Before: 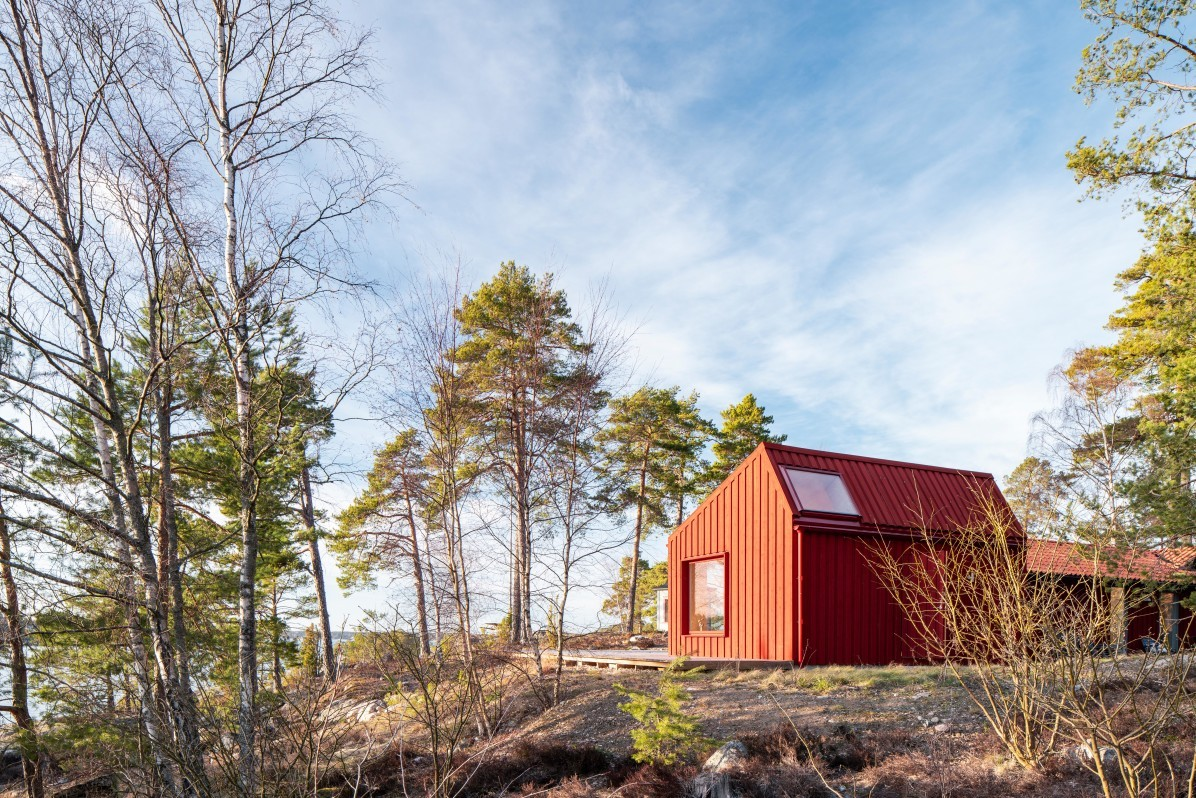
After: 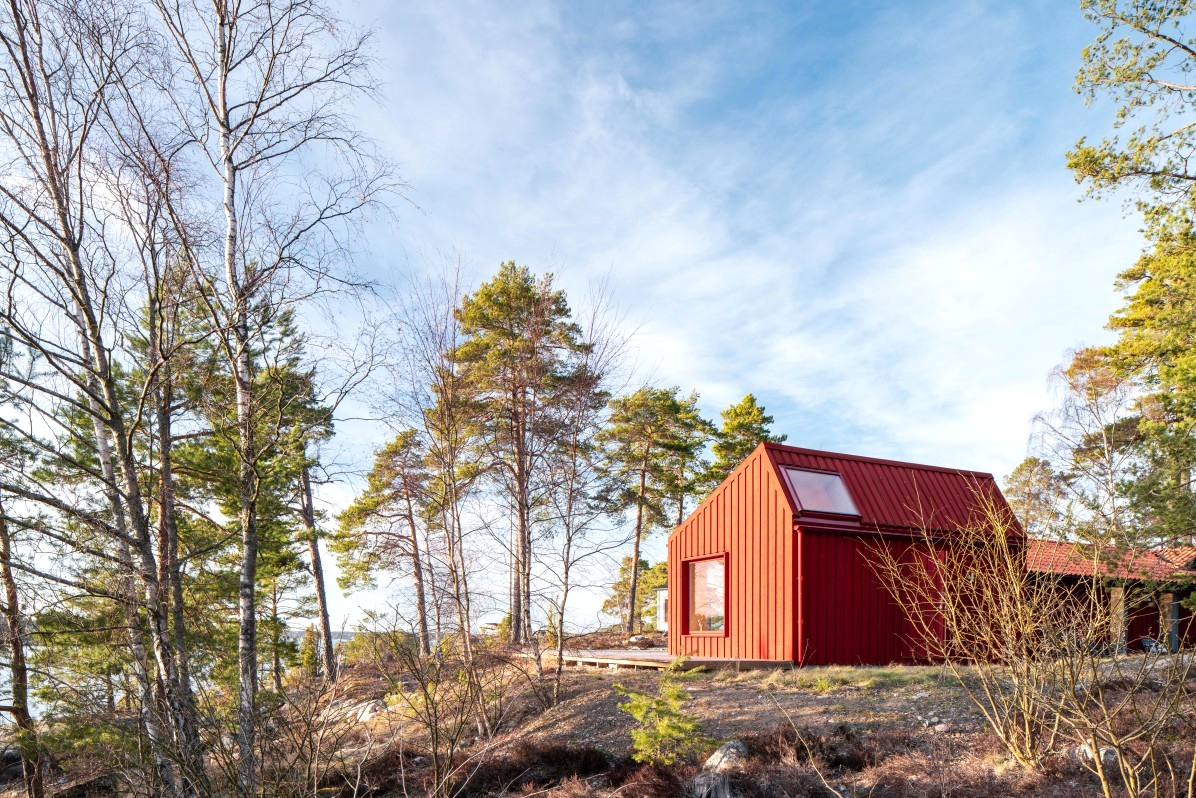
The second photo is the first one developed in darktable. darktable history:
levels: levels [0, 0.48, 0.961]
